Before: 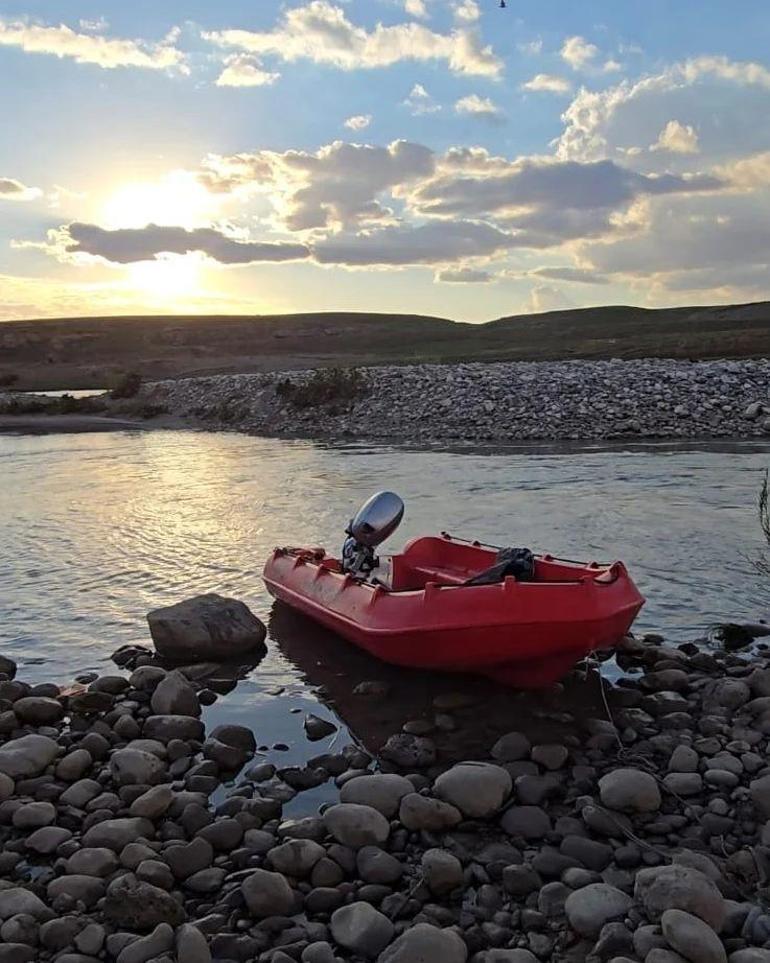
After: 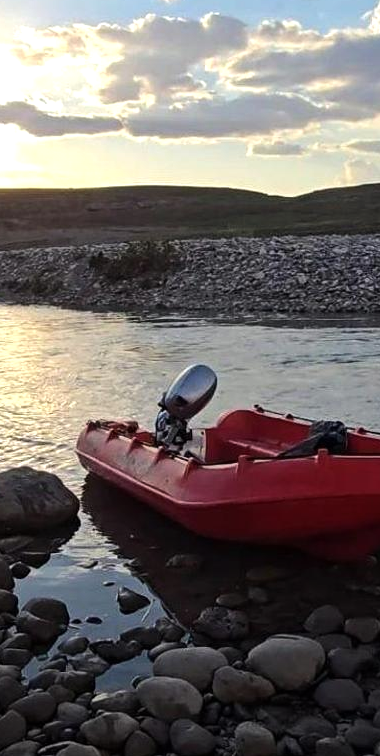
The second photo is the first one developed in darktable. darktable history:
crop and rotate: angle 0.02°, left 24.353%, top 13.219%, right 26.156%, bottom 8.224%
tone equalizer: -8 EV -0.417 EV, -7 EV -0.389 EV, -6 EV -0.333 EV, -5 EV -0.222 EV, -3 EV 0.222 EV, -2 EV 0.333 EV, -1 EV 0.389 EV, +0 EV 0.417 EV, edges refinement/feathering 500, mask exposure compensation -1.57 EV, preserve details no
